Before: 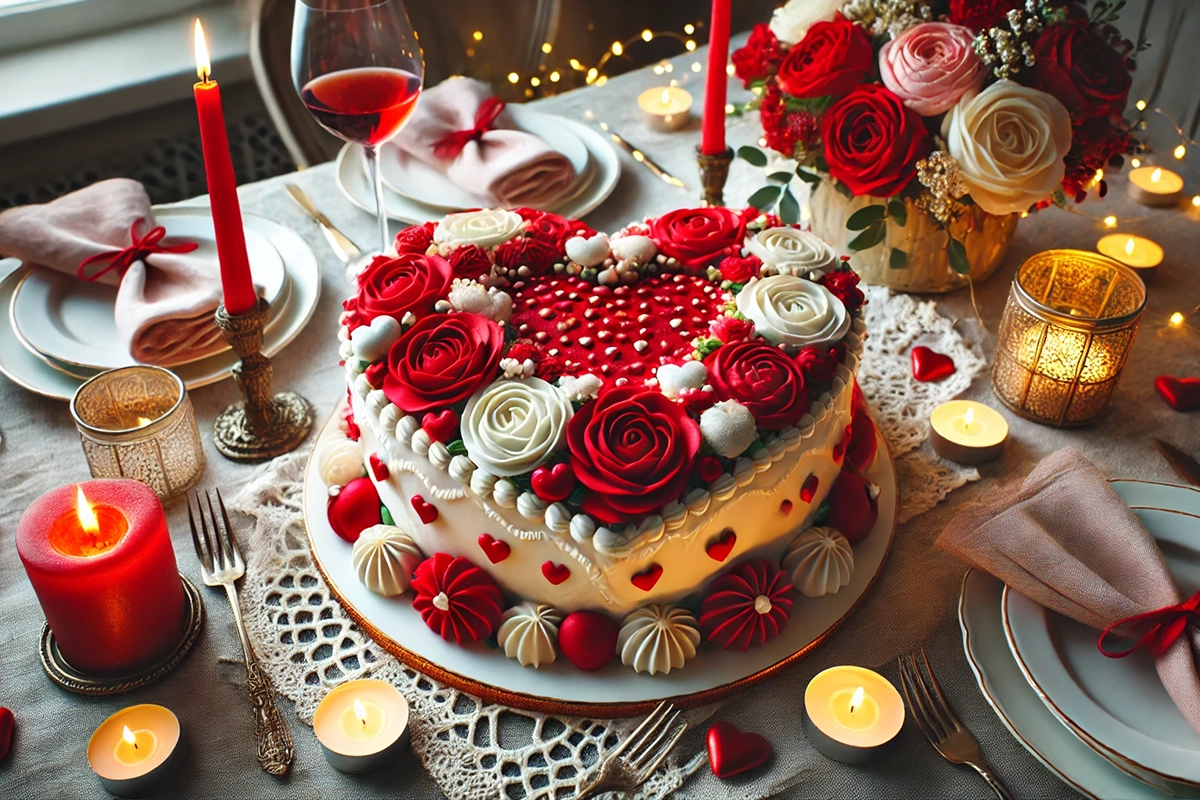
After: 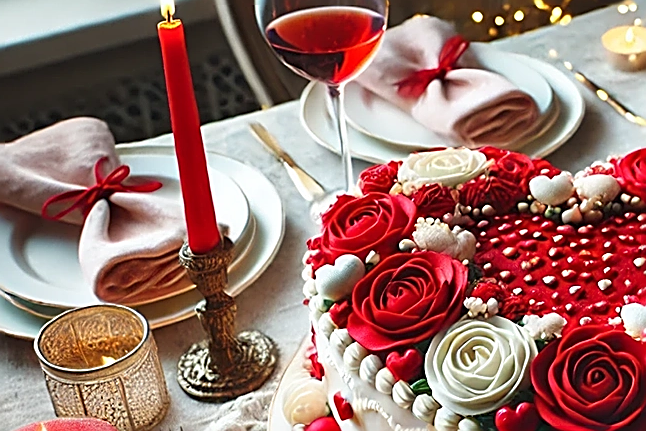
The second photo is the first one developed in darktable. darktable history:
sharpen: amount 0.993
crop and rotate: left 3.024%, top 7.667%, right 43.111%, bottom 38.357%
